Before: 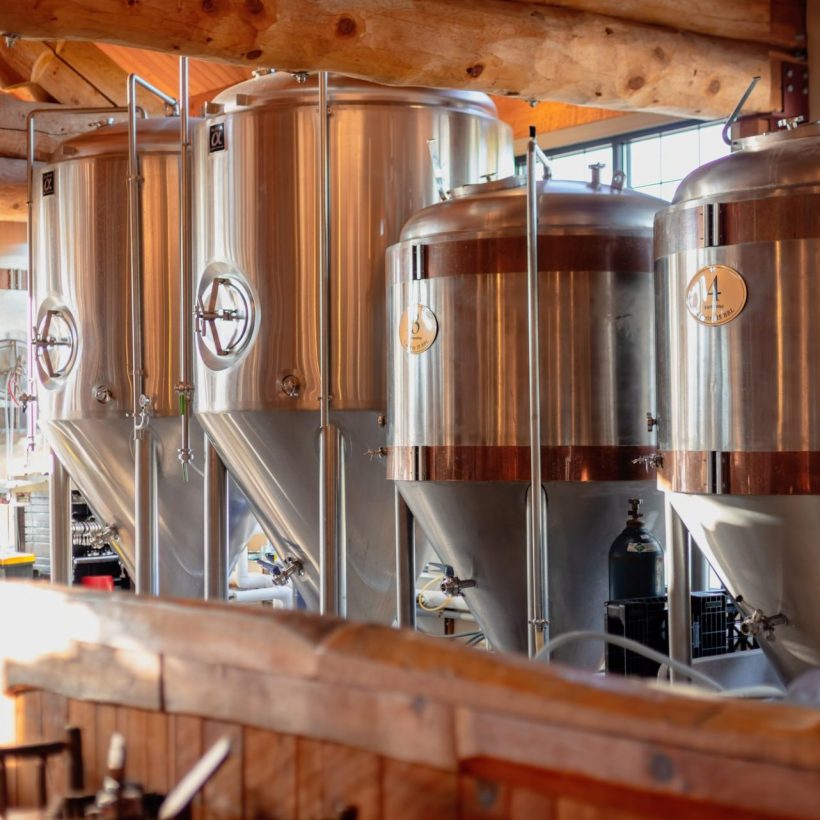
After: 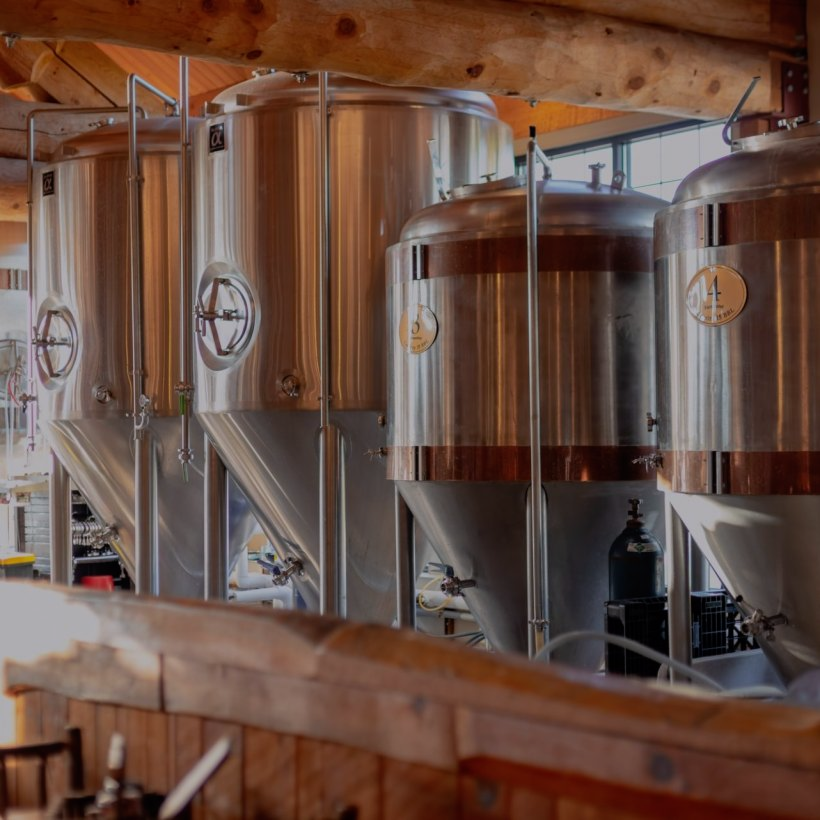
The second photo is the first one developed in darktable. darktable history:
exposure: exposure -1 EV, compensate highlight preservation false
white balance: red 1.009, blue 1.027
